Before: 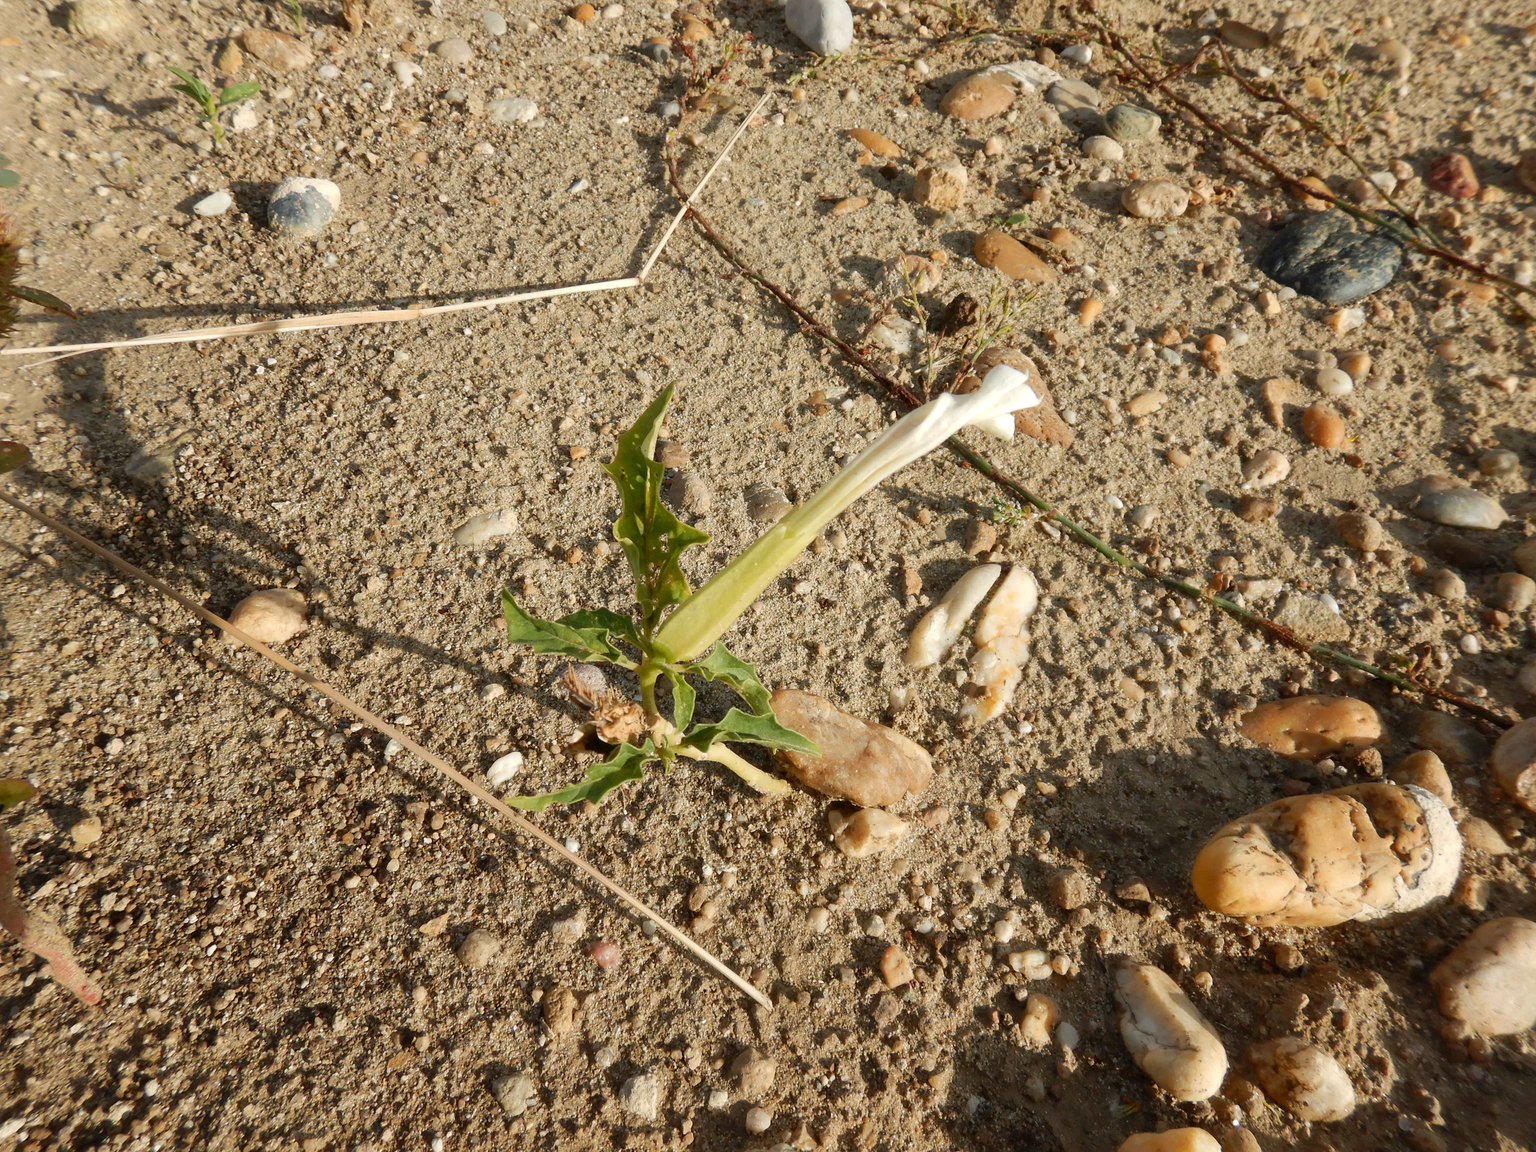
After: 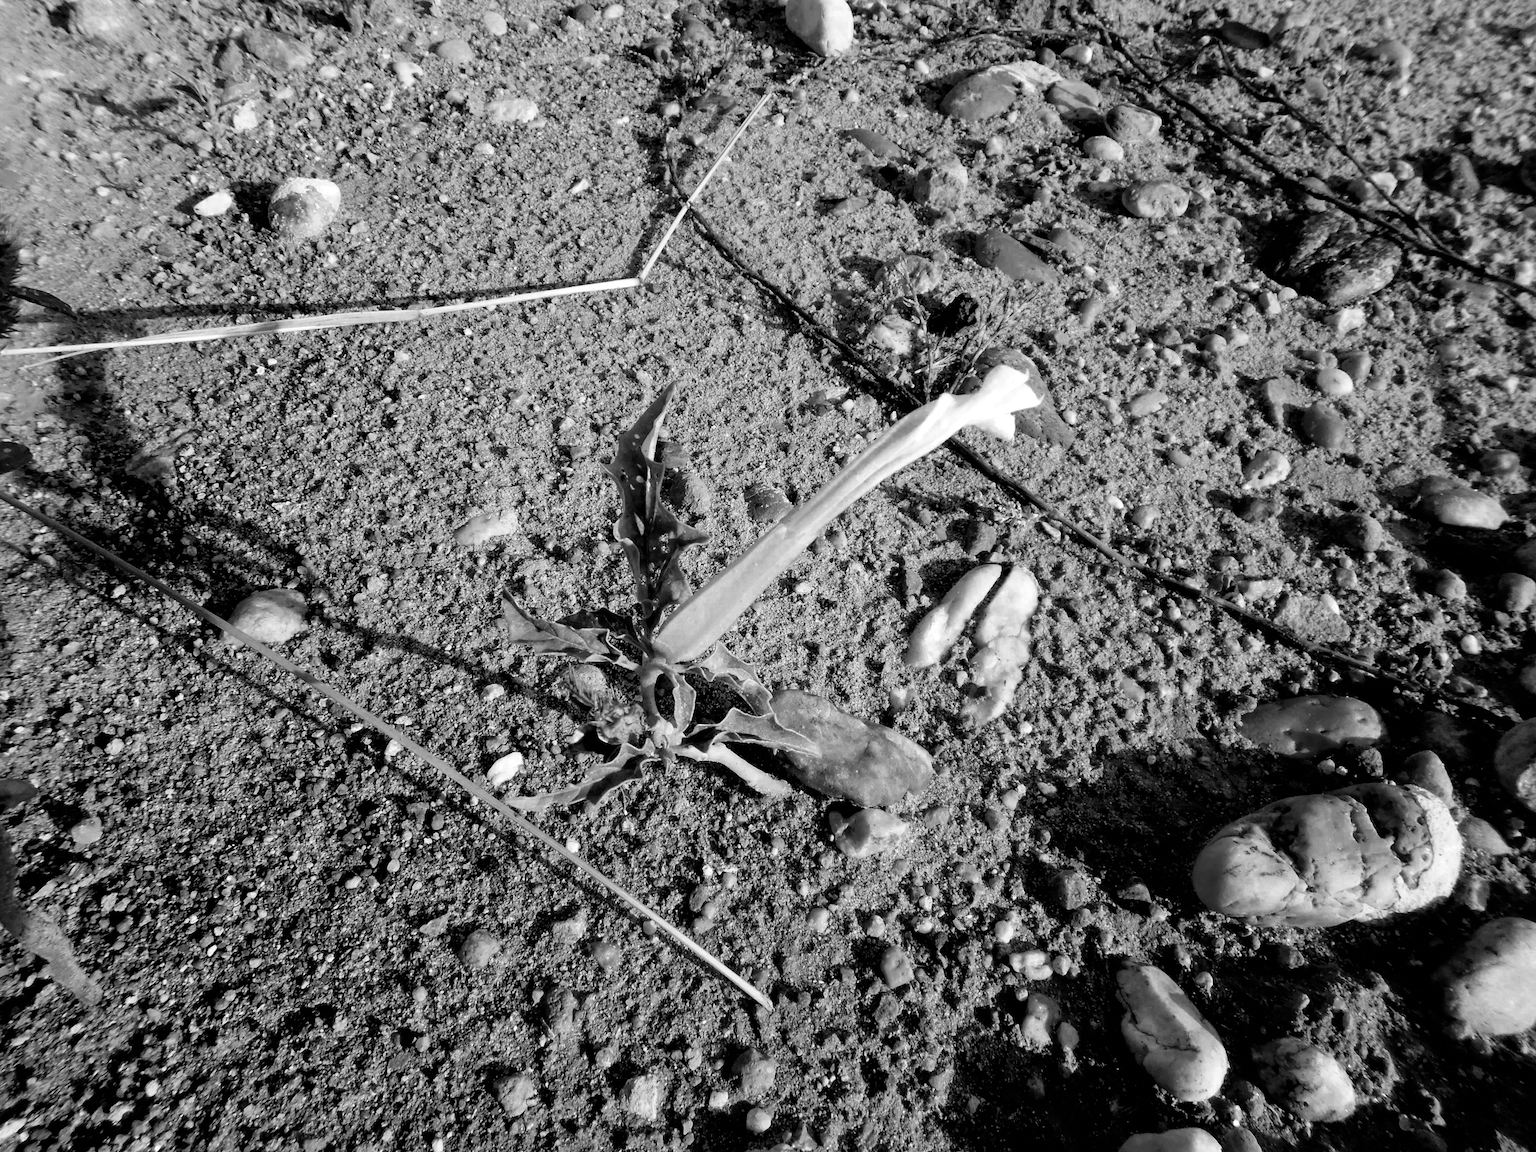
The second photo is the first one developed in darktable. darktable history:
filmic rgb: black relative exposure -3.64 EV, white relative exposure 2.44 EV, hardness 3.29
color zones: curves: ch0 [(0.002, 0.589) (0.107, 0.484) (0.146, 0.249) (0.217, 0.352) (0.309, 0.525) (0.39, 0.404) (0.455, 0.169) (0.597, 0.055) (0.724, 0.212) (0.775, 0.691) (0.869, 0.571) (1, 0.587)]; ch1 [(0, 0) (0.143, 0) (0.286, 0) (0.429, 0) (0.571, 0) (0.714, 0) (0.857, 0)]
color balance rgb: shadows lift › luminance -28.76%, shadows lift › chroma 15%, shadows lift › hue 270°, power › chroma 1%, power › hue 255°, highlights gain › luminance 7.14%, highlights gain › chroma 2%, highlights gain › hue 90°, global offset › luminance -0.29%, global offset › hue 260°, perceptual saturation grading › global saturation 20%, perceptual saturation grading › highlights -13.92%, perceptual saturation grading › shadows 50%
